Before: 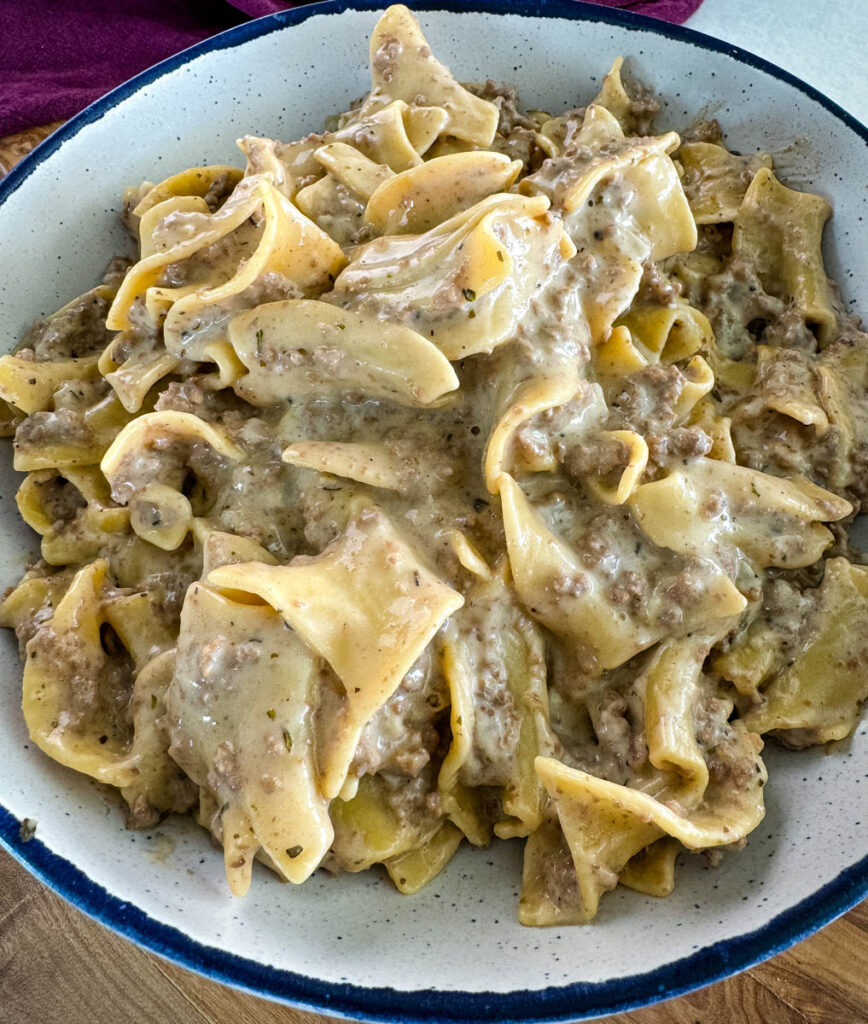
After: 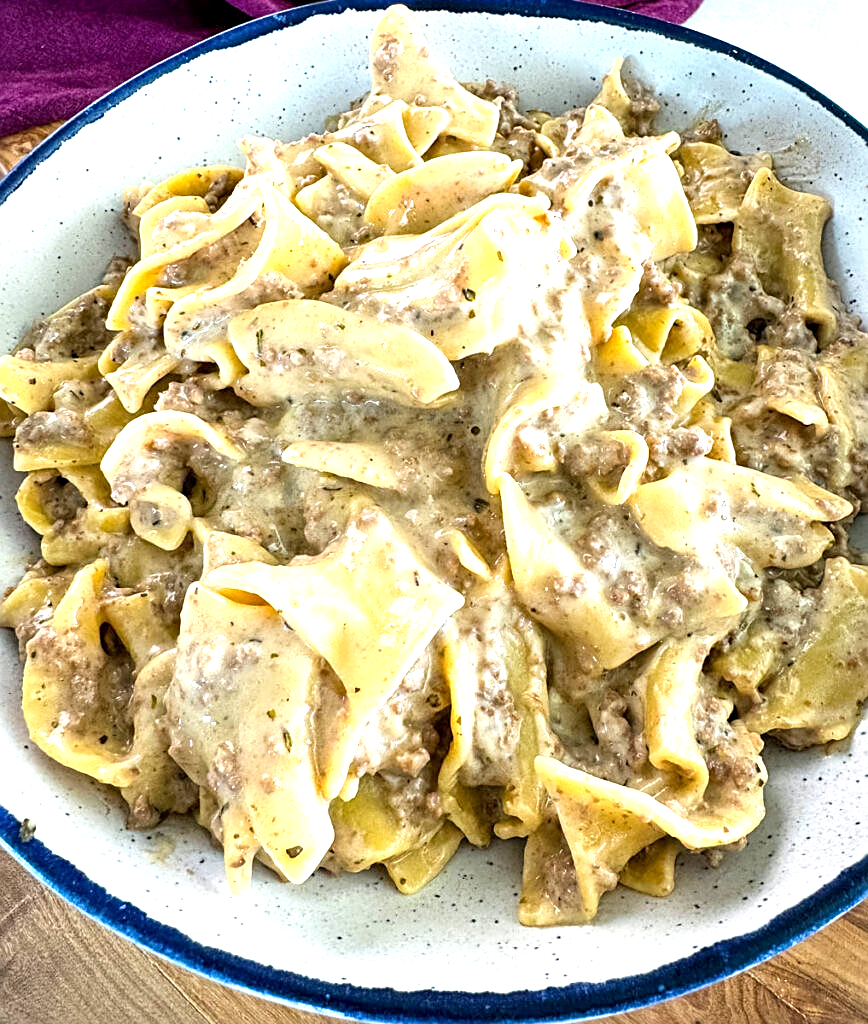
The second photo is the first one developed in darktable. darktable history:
exposure: black level correction 0.001, exposure 1.129 EV, compensate exposure bias true, compensate highlight preservation false
sharpen: on, module defaults
